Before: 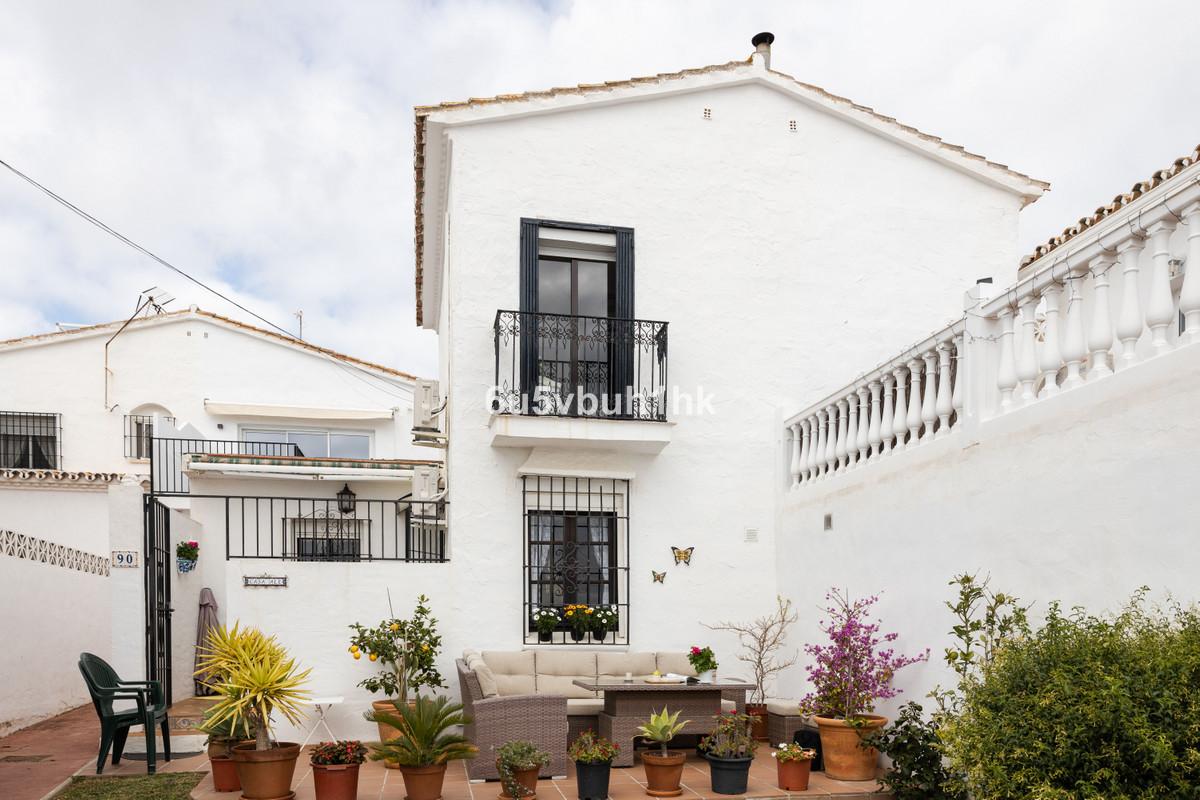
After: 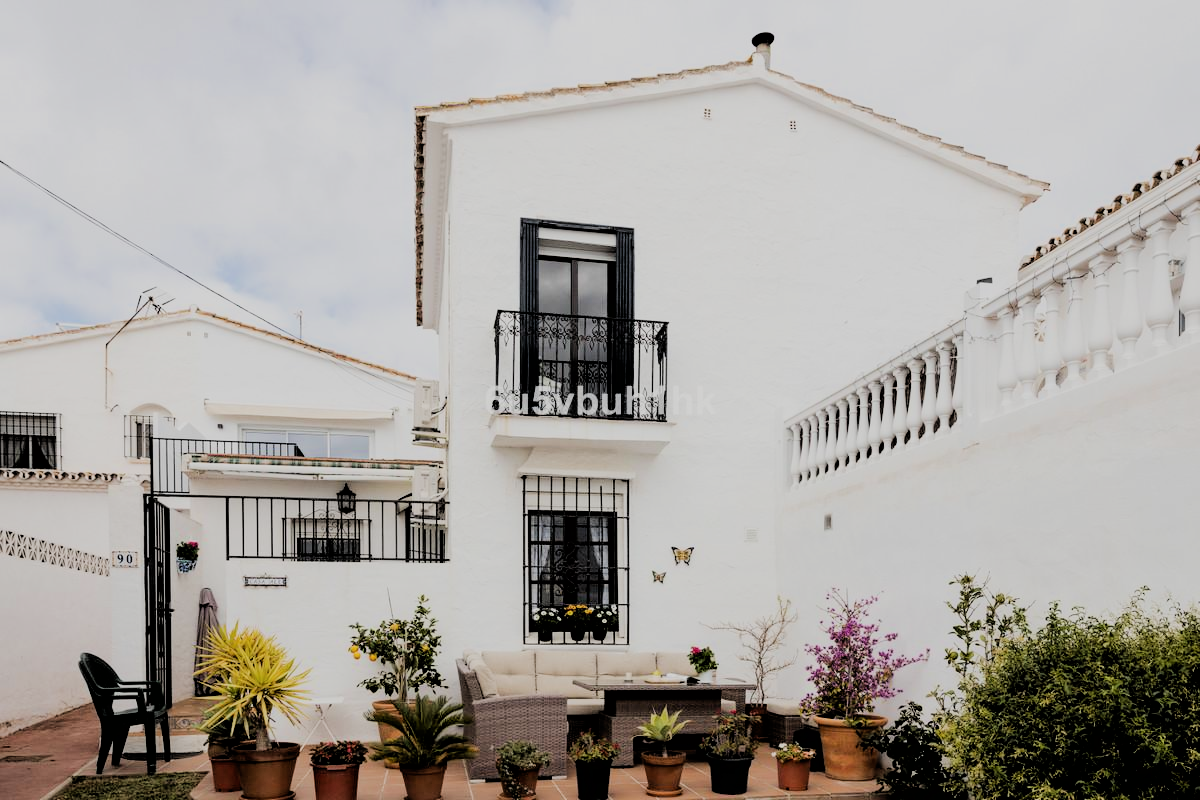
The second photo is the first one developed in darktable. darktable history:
filmic rgb: black relative exposure -3.21 EV, white relative exposure 7.02 EV, hardness 1.46, contrast 1.35
tone equalizer: on, module defaults
